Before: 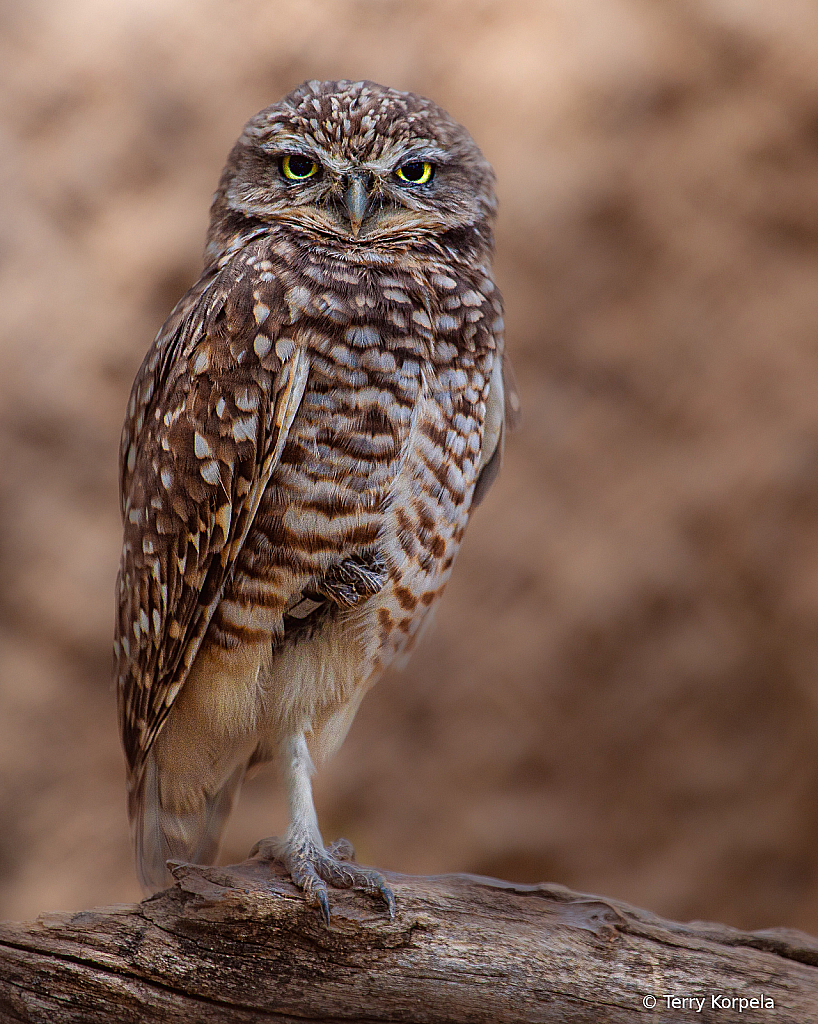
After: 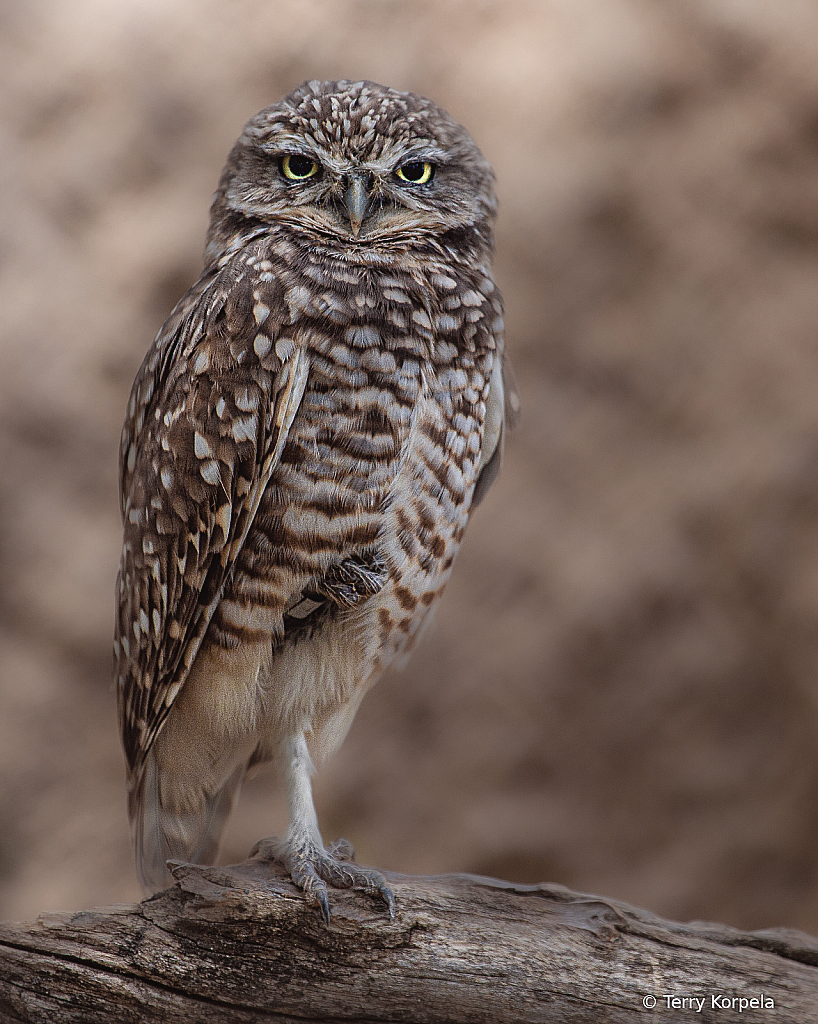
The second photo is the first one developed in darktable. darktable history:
contrast brightness saturation: contrast -0.042, saturation -0.403
